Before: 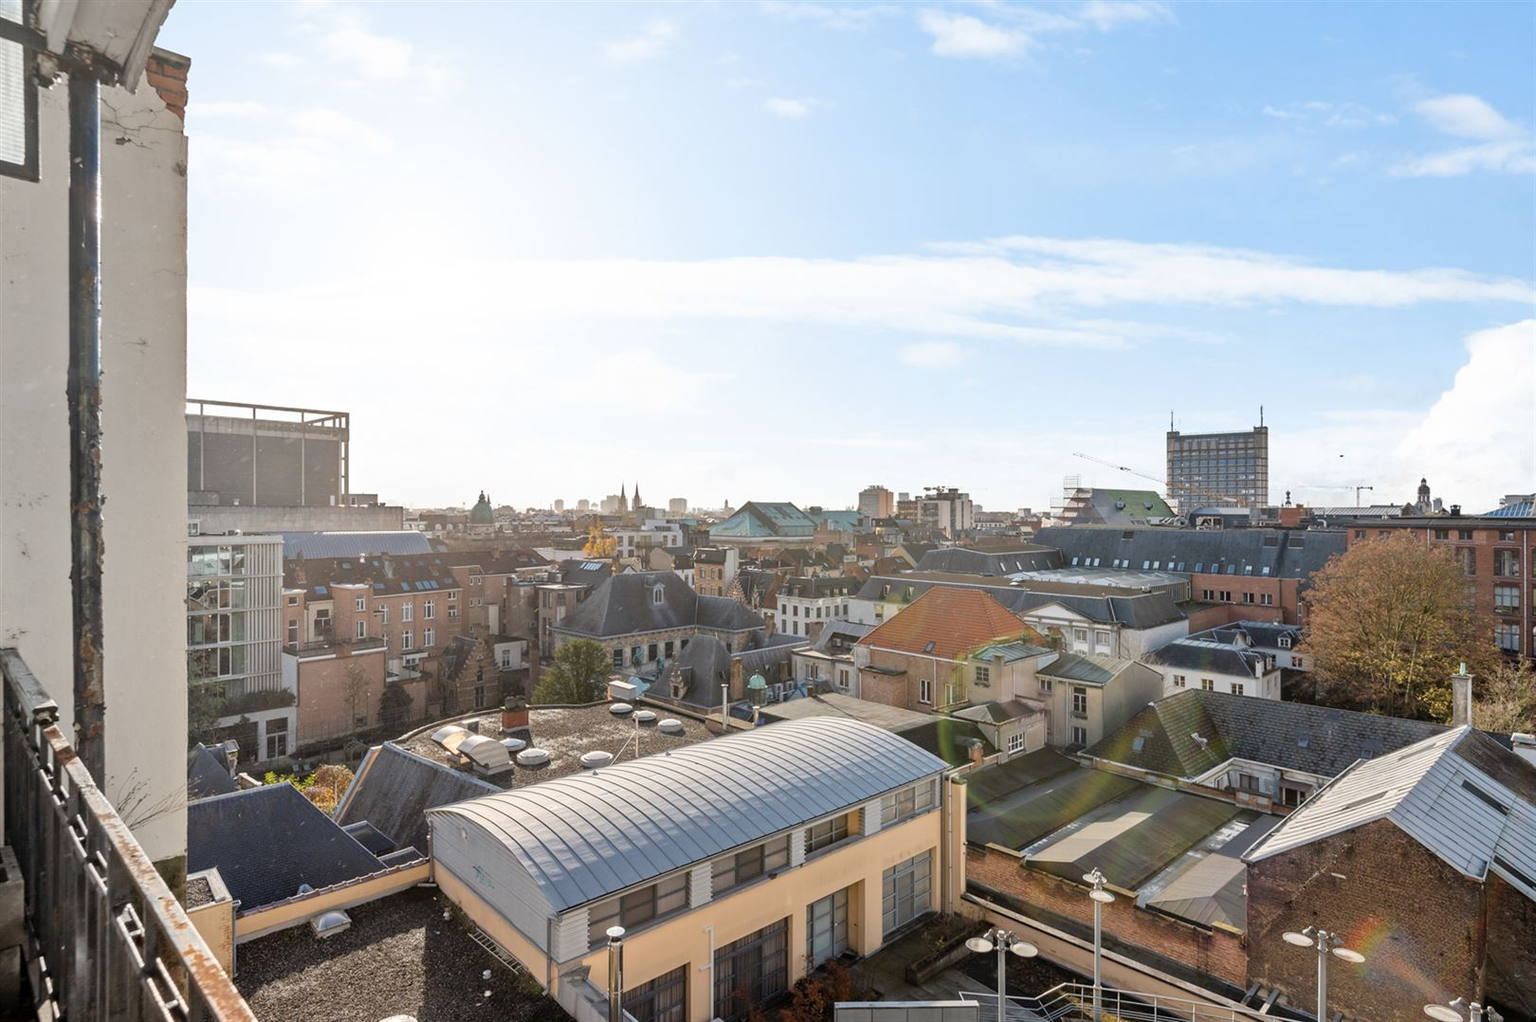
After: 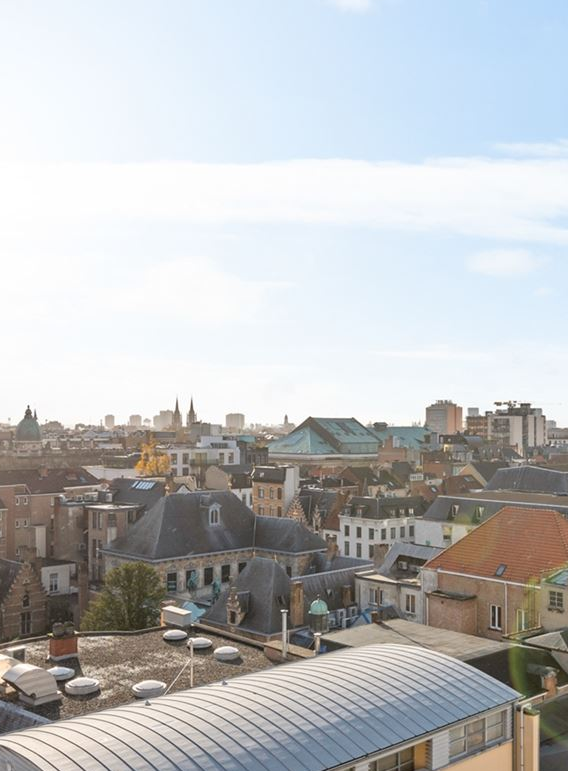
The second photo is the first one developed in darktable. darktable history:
crop and rotate: left 29.642%, top 10.401%, right 35.266%, bottom 18.063%
